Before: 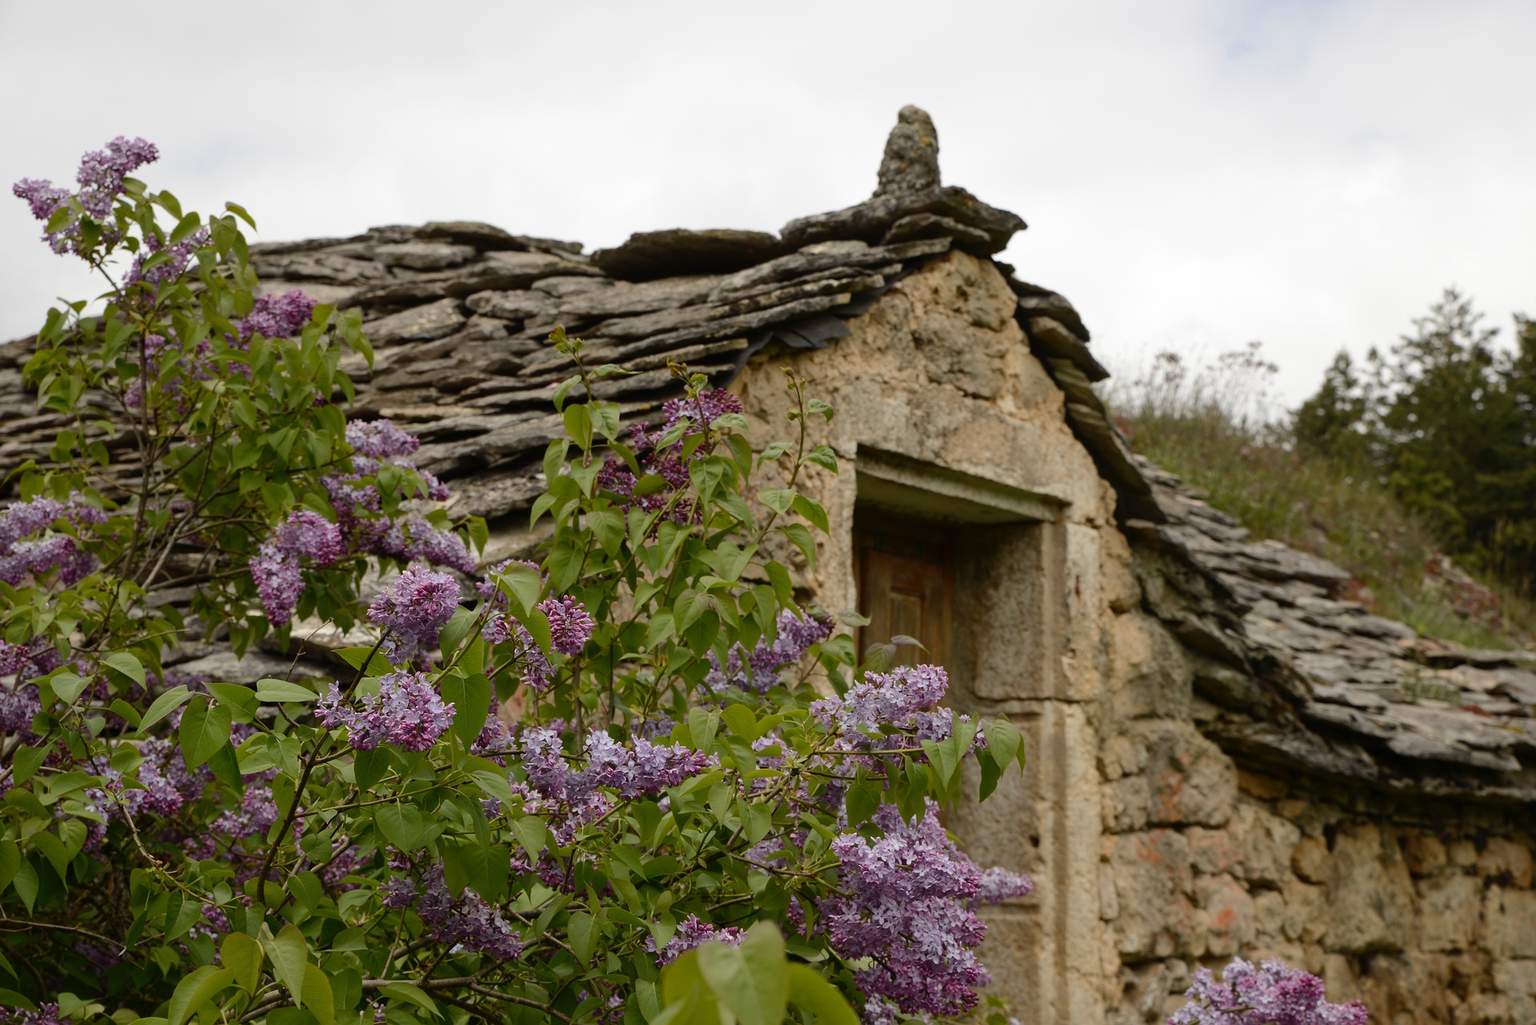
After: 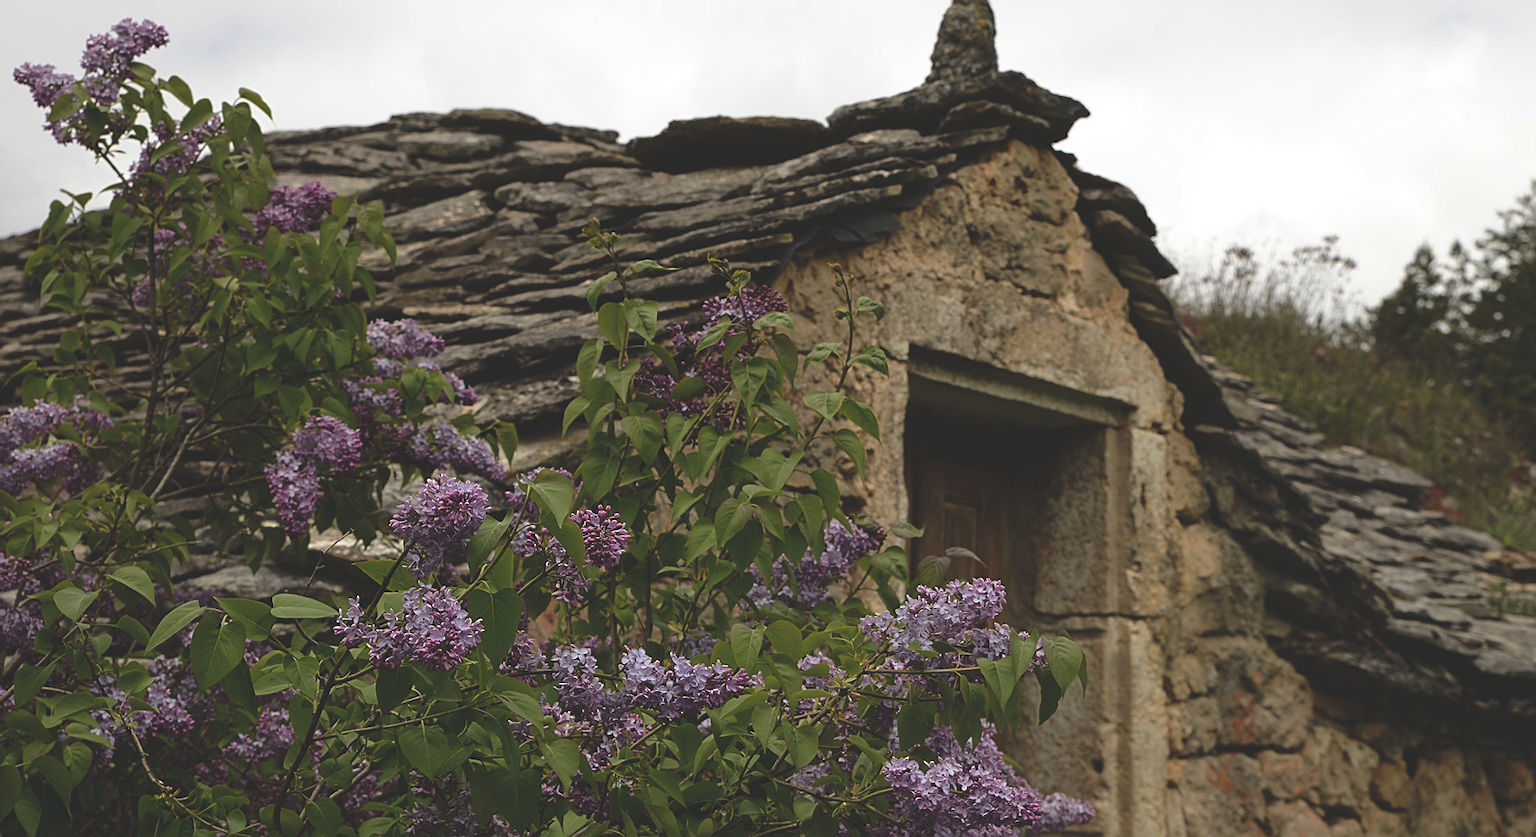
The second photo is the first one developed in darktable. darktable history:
levels: levels [0.026, 0.507, 0.987]
sharpen: on, module defaults
crop and rotate: angle 0.03°, top 11.643%, right 5.651%, bottom 11.189%
rgb curve: curves: ch0 [(0, 0.186) (0.314, 0.284) (0.775, 0.708) (1, 1)], compensate middle gray true, preserve colors none
